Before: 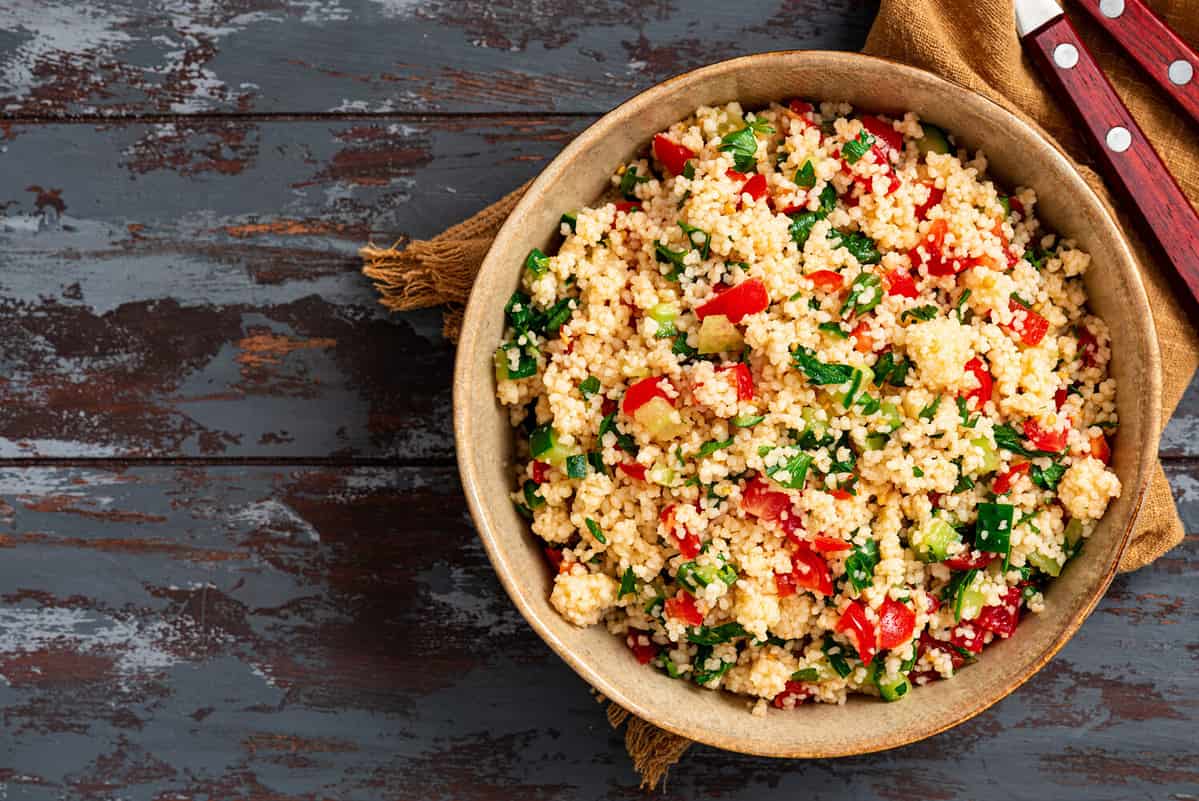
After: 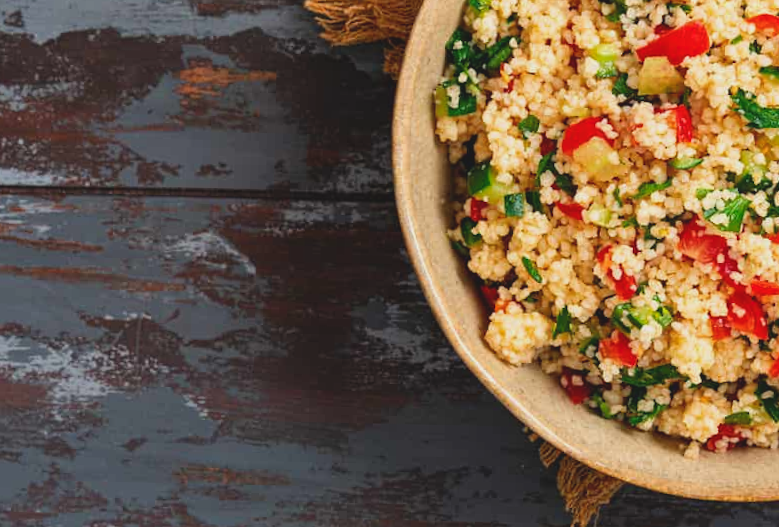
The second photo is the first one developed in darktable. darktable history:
color balance rgb: global offset › luminance 0.698%, perceptual saturation grading › global saturation 5.69%, contrast -9.939%
crop and rotate: angle -1.24°, left 3.693%, top 32.093%, right 29.186%
